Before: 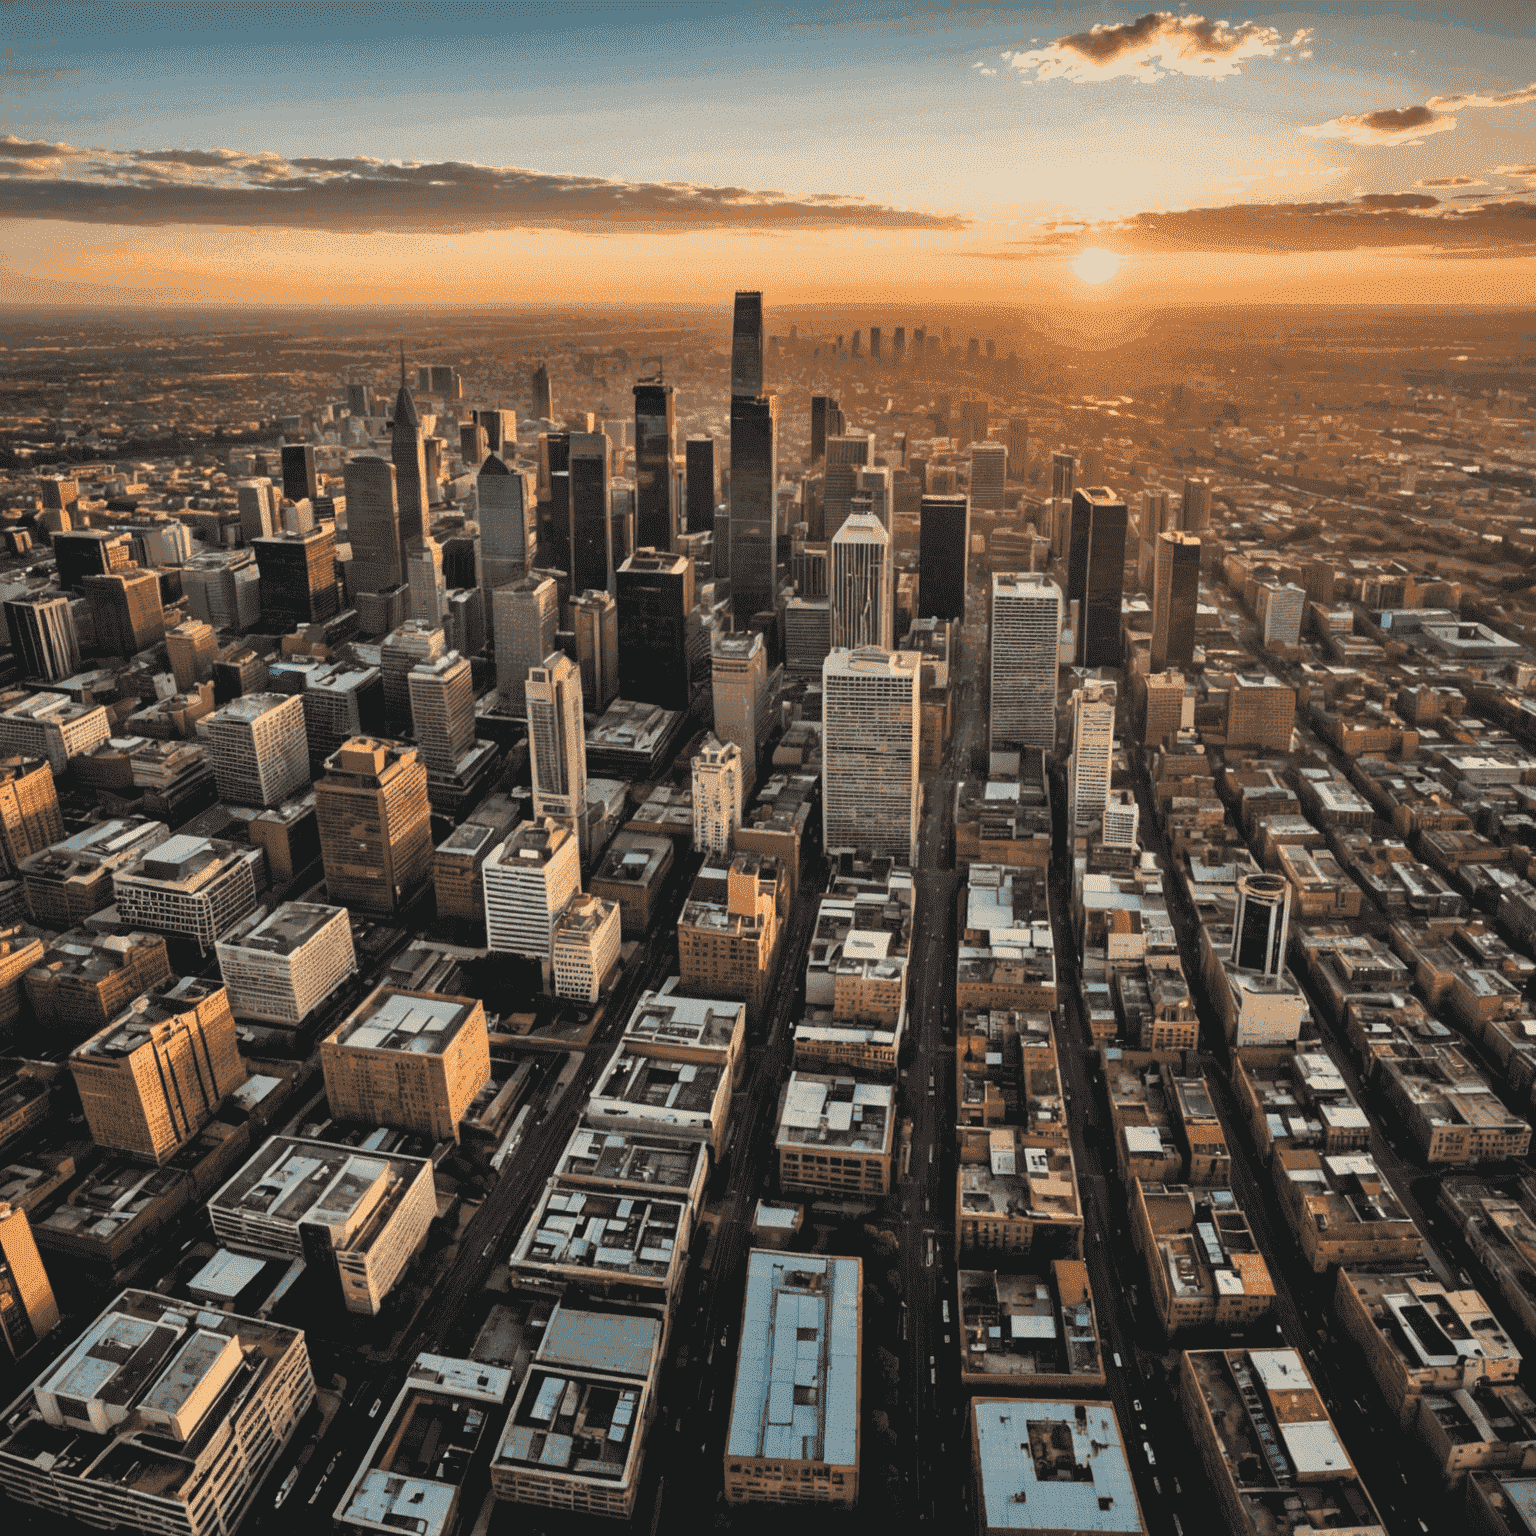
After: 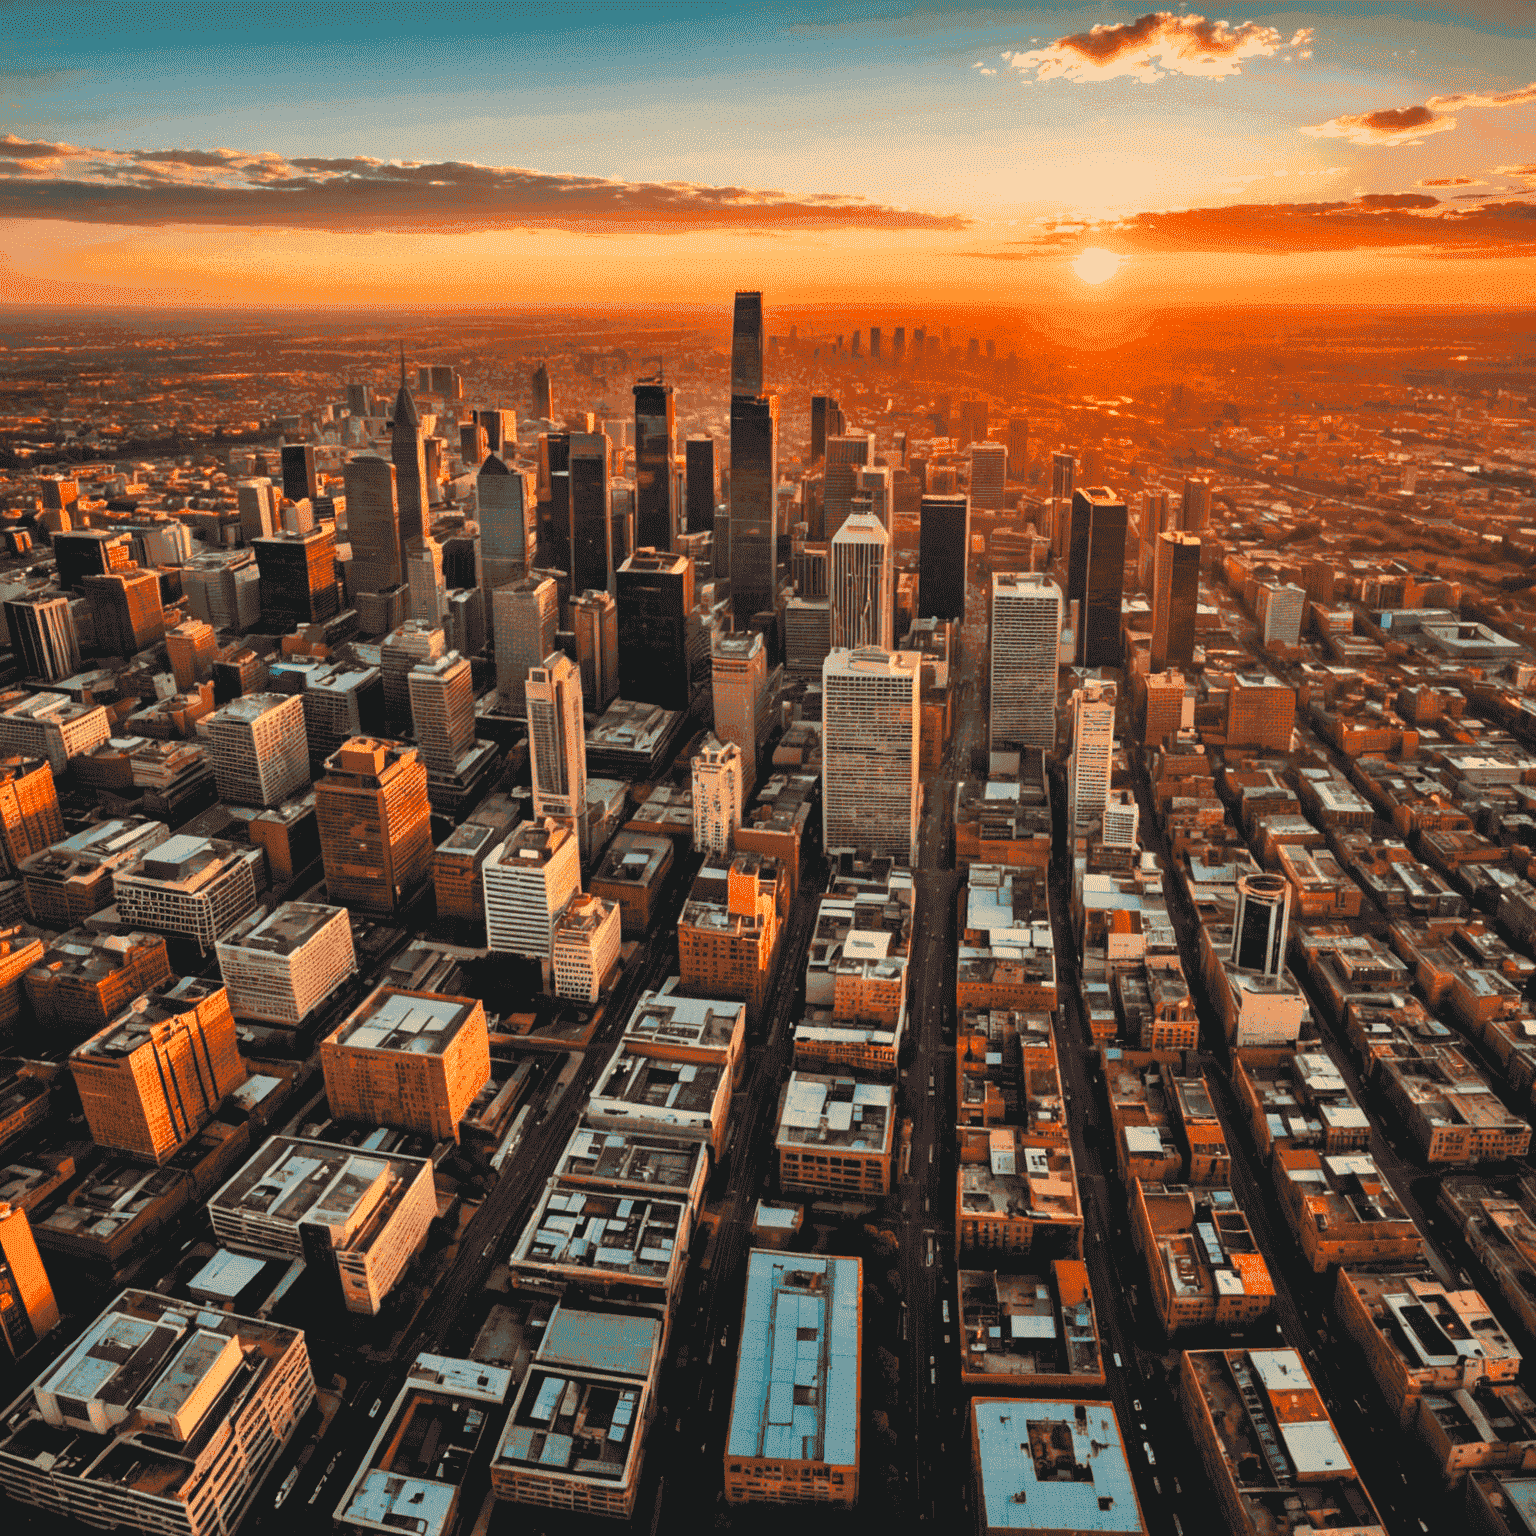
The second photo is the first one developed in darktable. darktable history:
color zones: curves: ch0 [(0.224, 0.526) (0.75, 0.5)]; ch1 [(0.055, 0.526) (0.224, 0.761) (0.377, 0.526) (0.75, 0.5)]
color contrast: green-magenta contrast 1.73, blue-yellow contrast 1.15
color balance rgb: perceptual saturation grading › global saturation 20%, perceptual saturation grading › highlights -25%, perceptual saturation grading › shadows 25%
